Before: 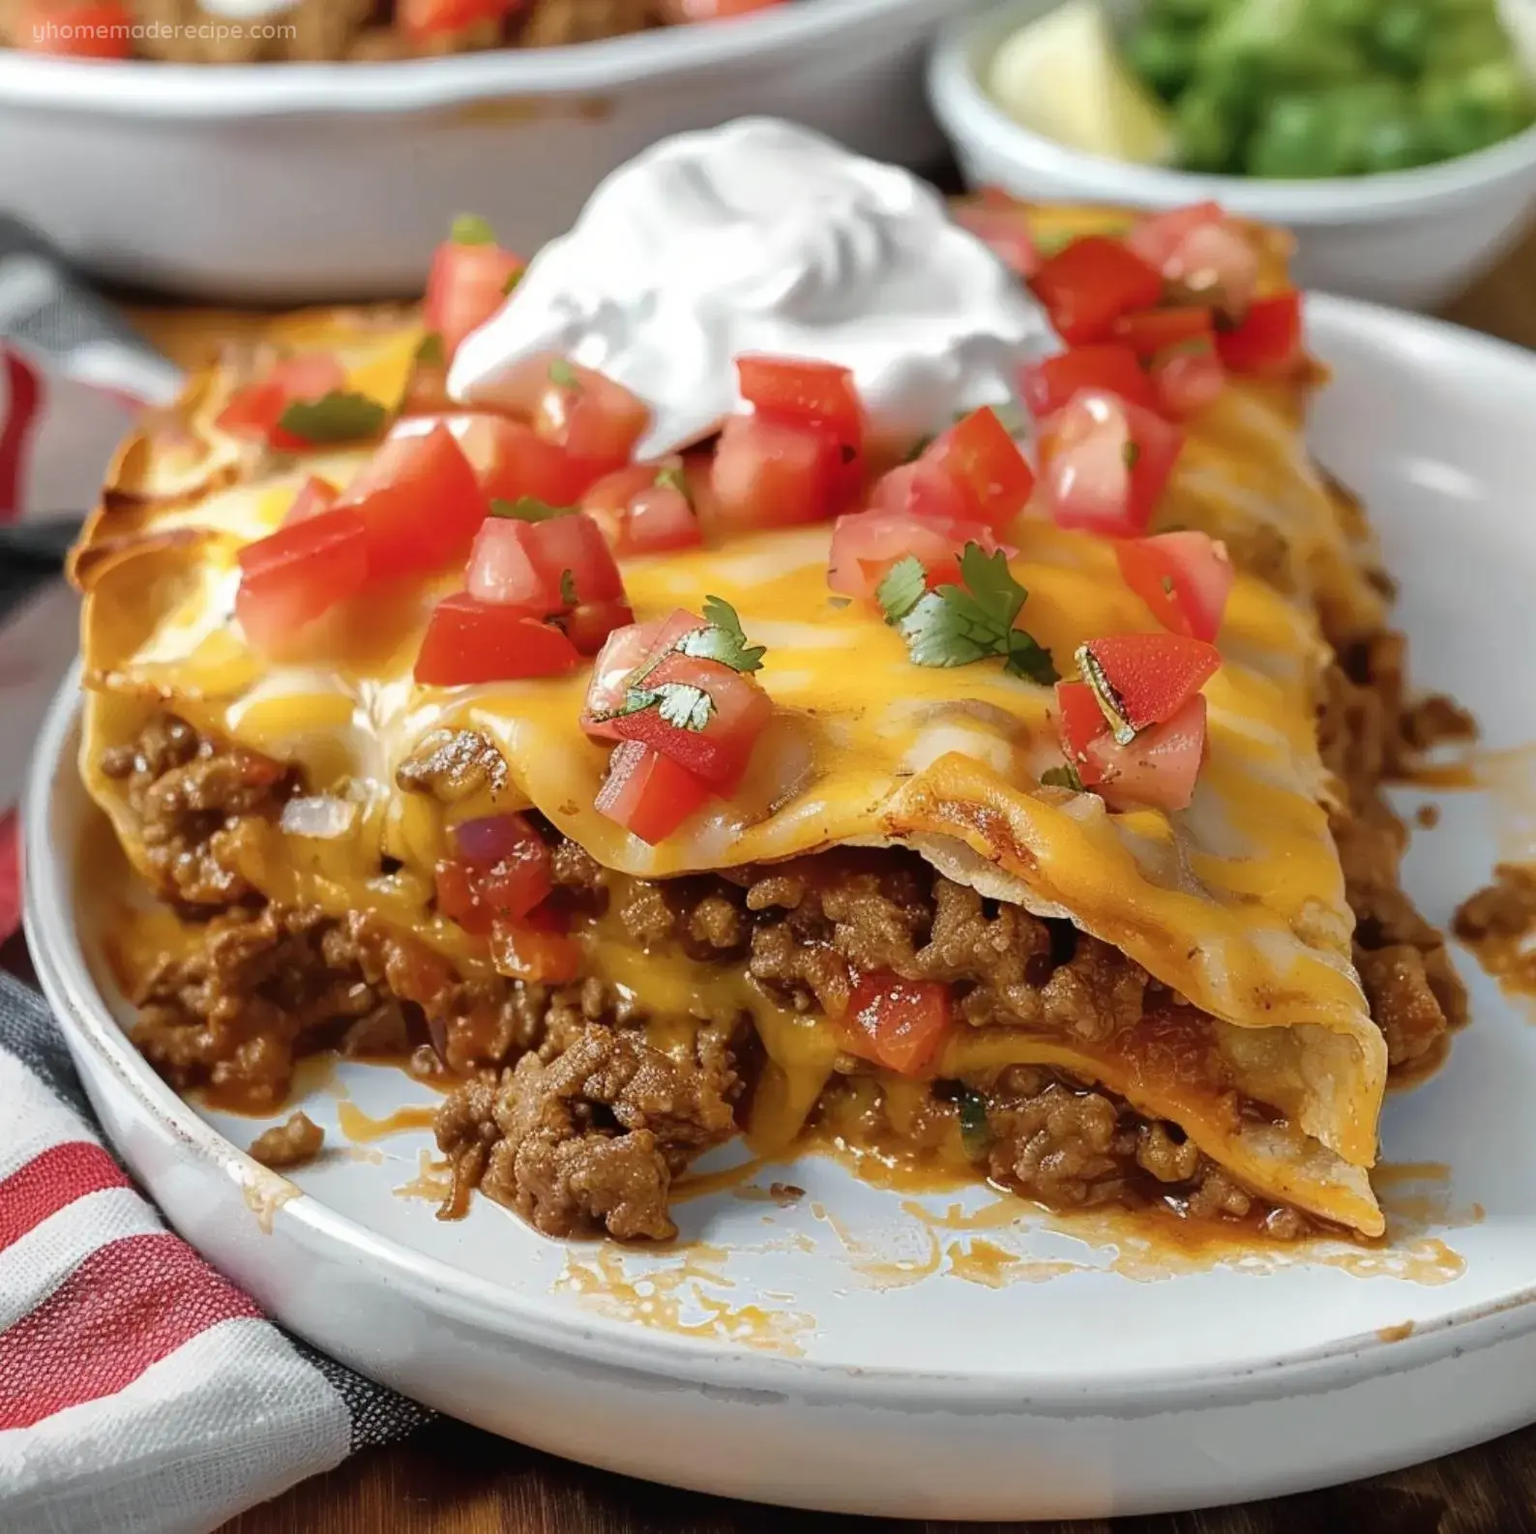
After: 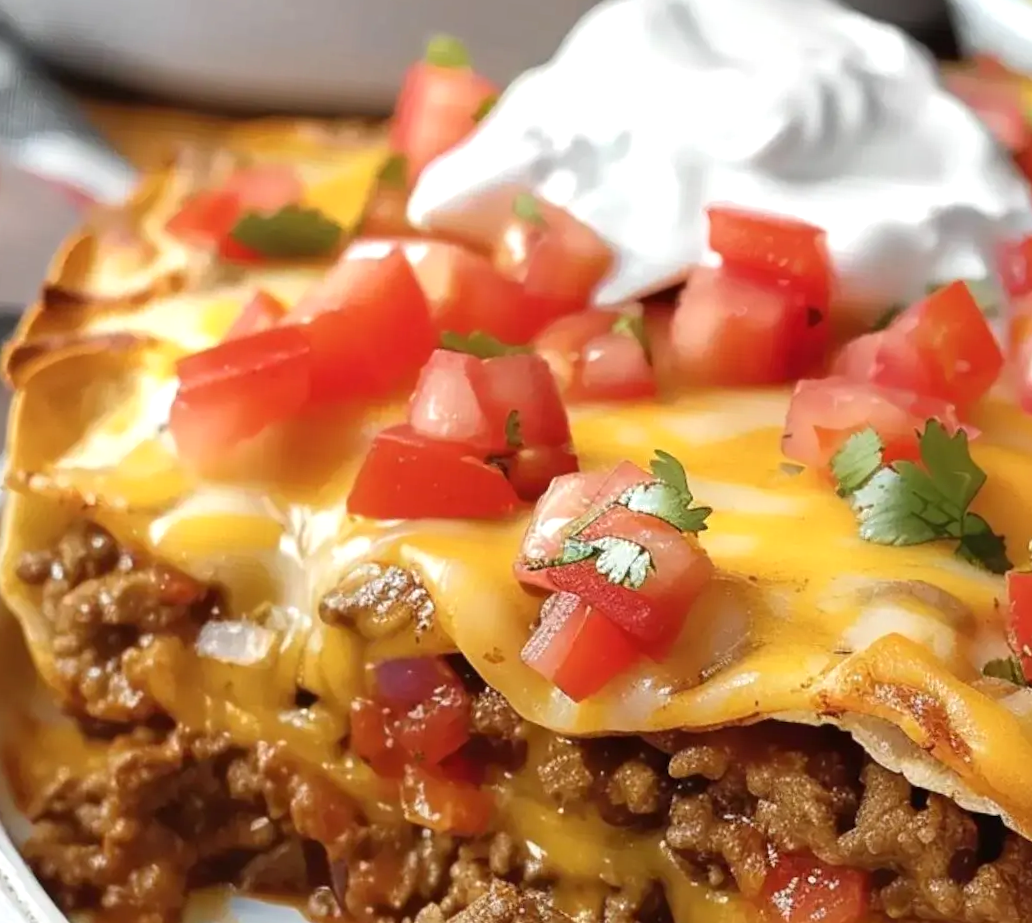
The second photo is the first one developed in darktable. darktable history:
crop and rotate: angle -5.09°, left 2.013%, top 6.782%, right 27.438%, bottom 30.061%
exposure: exposure 0.202 EV, compensate highlight preservation false
tone equalizer: on, module defaults
